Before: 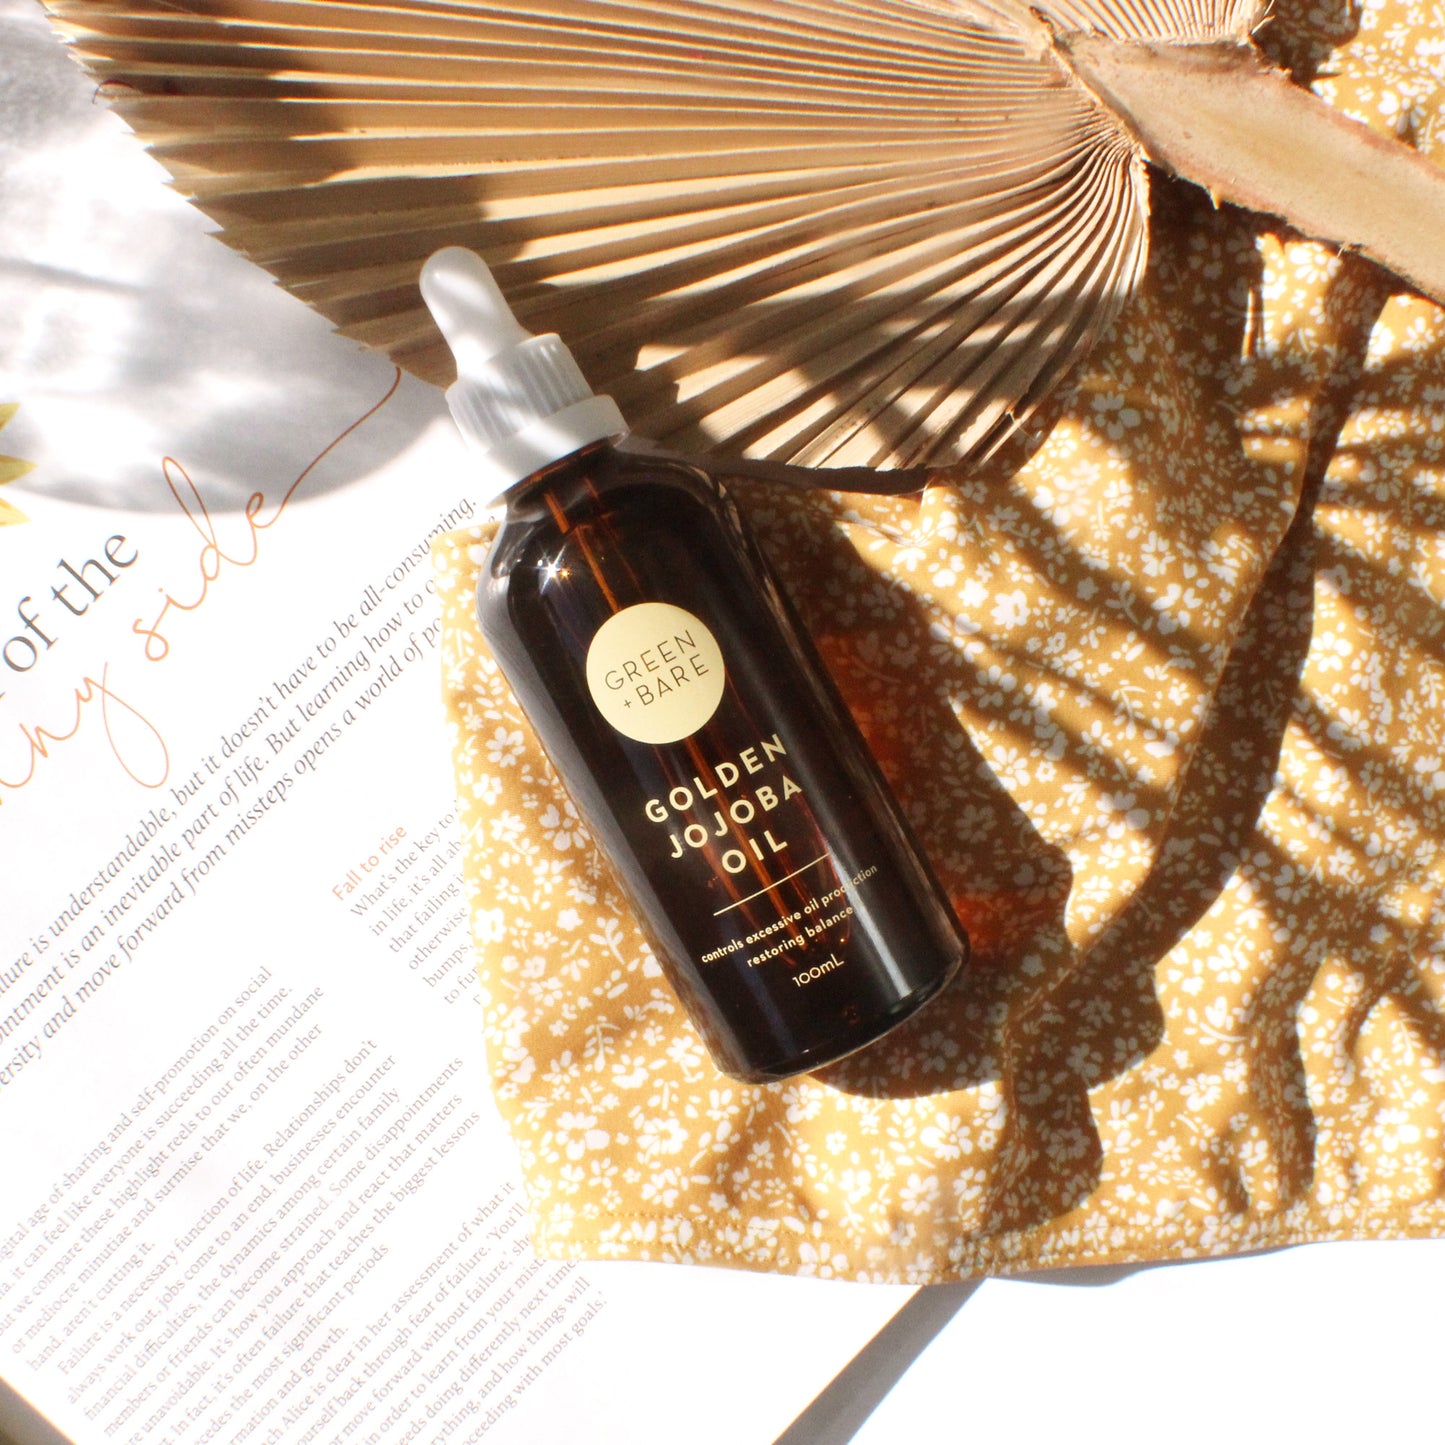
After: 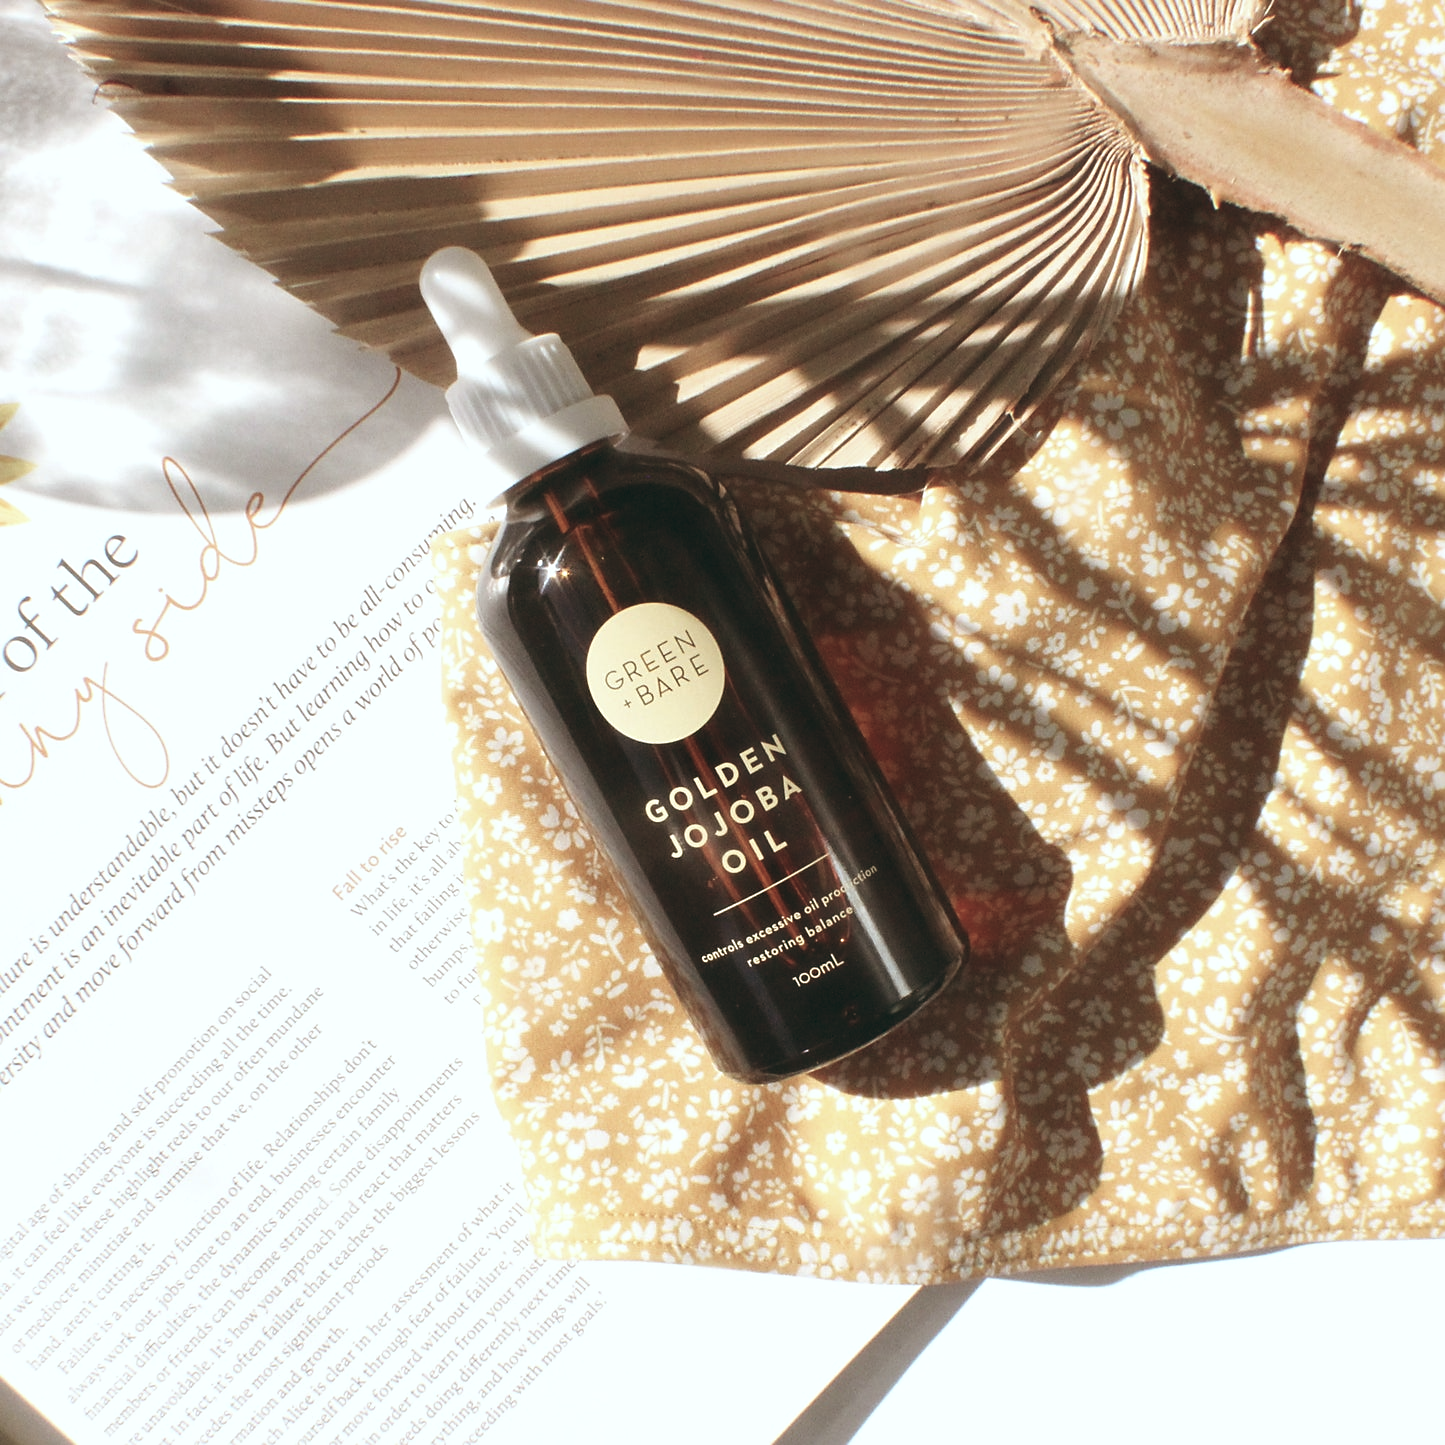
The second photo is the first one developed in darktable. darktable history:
haze removal: strength -0.05
color balance: lift [1, 0.994, 1.002, 1.006], gamma [0.957, 1.081, 1.016, 0.919], gain [0.97, 0.972, 1.01, 1.028], input saturation 91.06%, output saturation 79.8%
sharpen: radius 1.864, amount 0.398, threshold 1.271
exposure: black level correction -0.008, exposure 0.067 EV, compensate highlight preservation false
white balance: emerald 1
